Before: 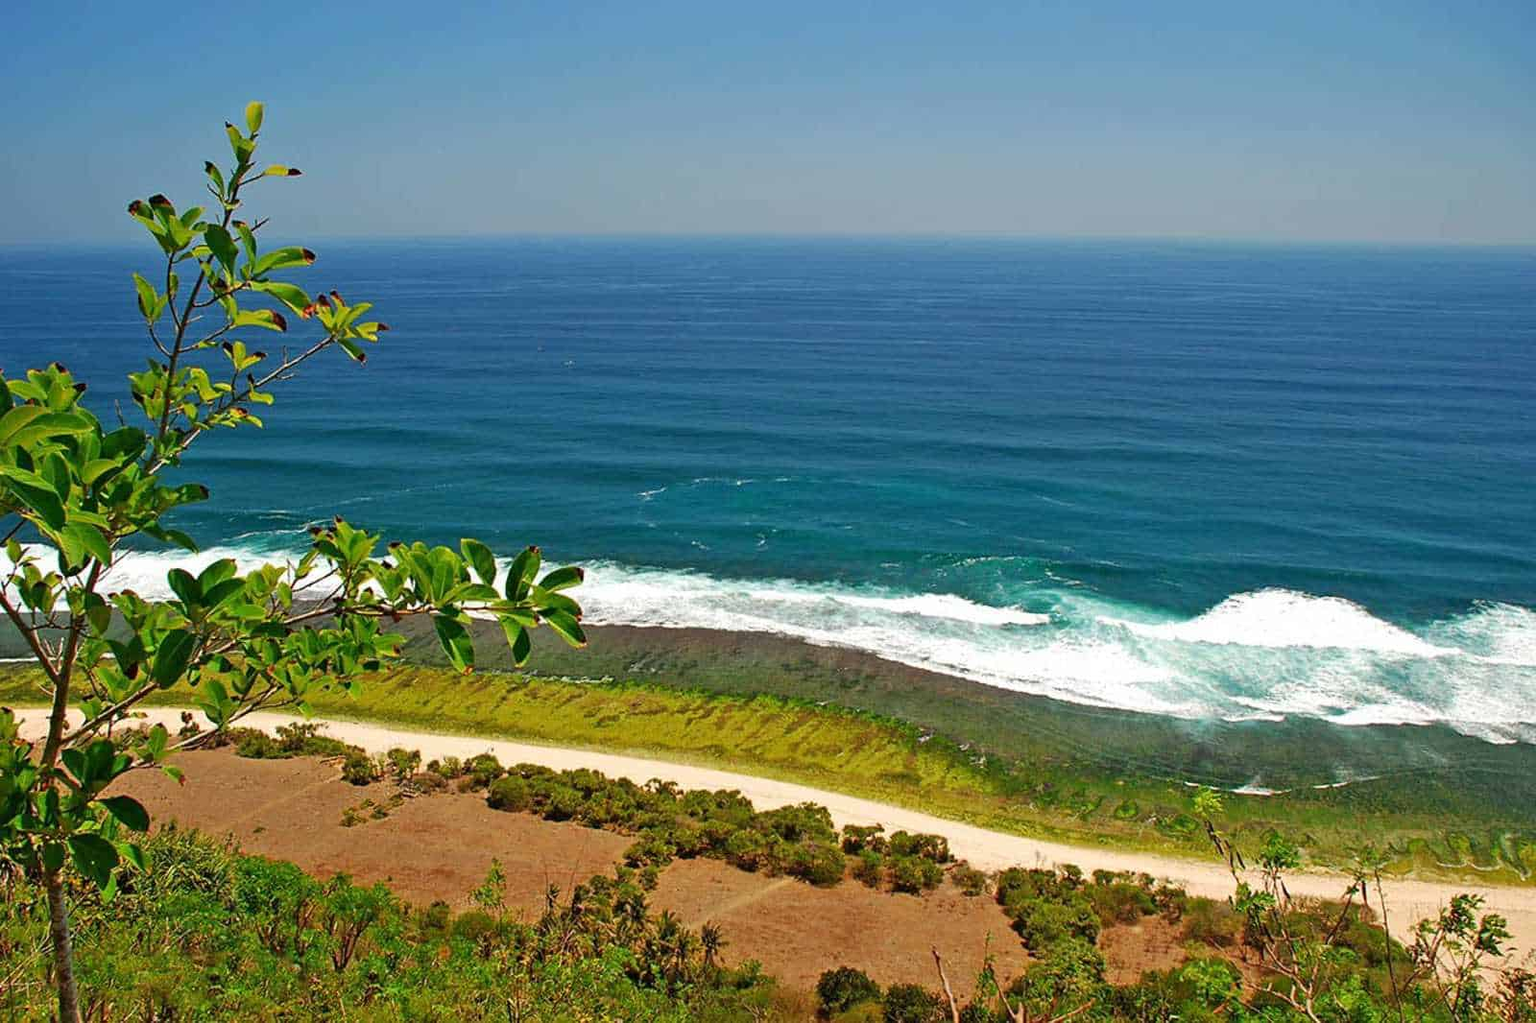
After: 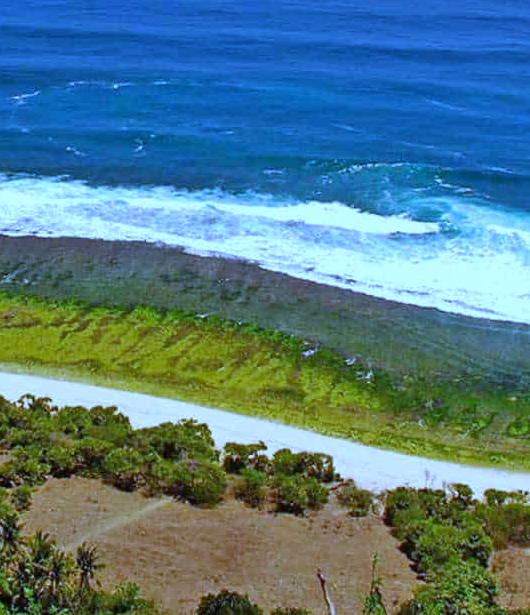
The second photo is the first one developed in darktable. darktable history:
crop: left 40.878%, top 39.176%, right 25.993%, bottom 3.081%
white balance: red 0.766, blue 1.537
